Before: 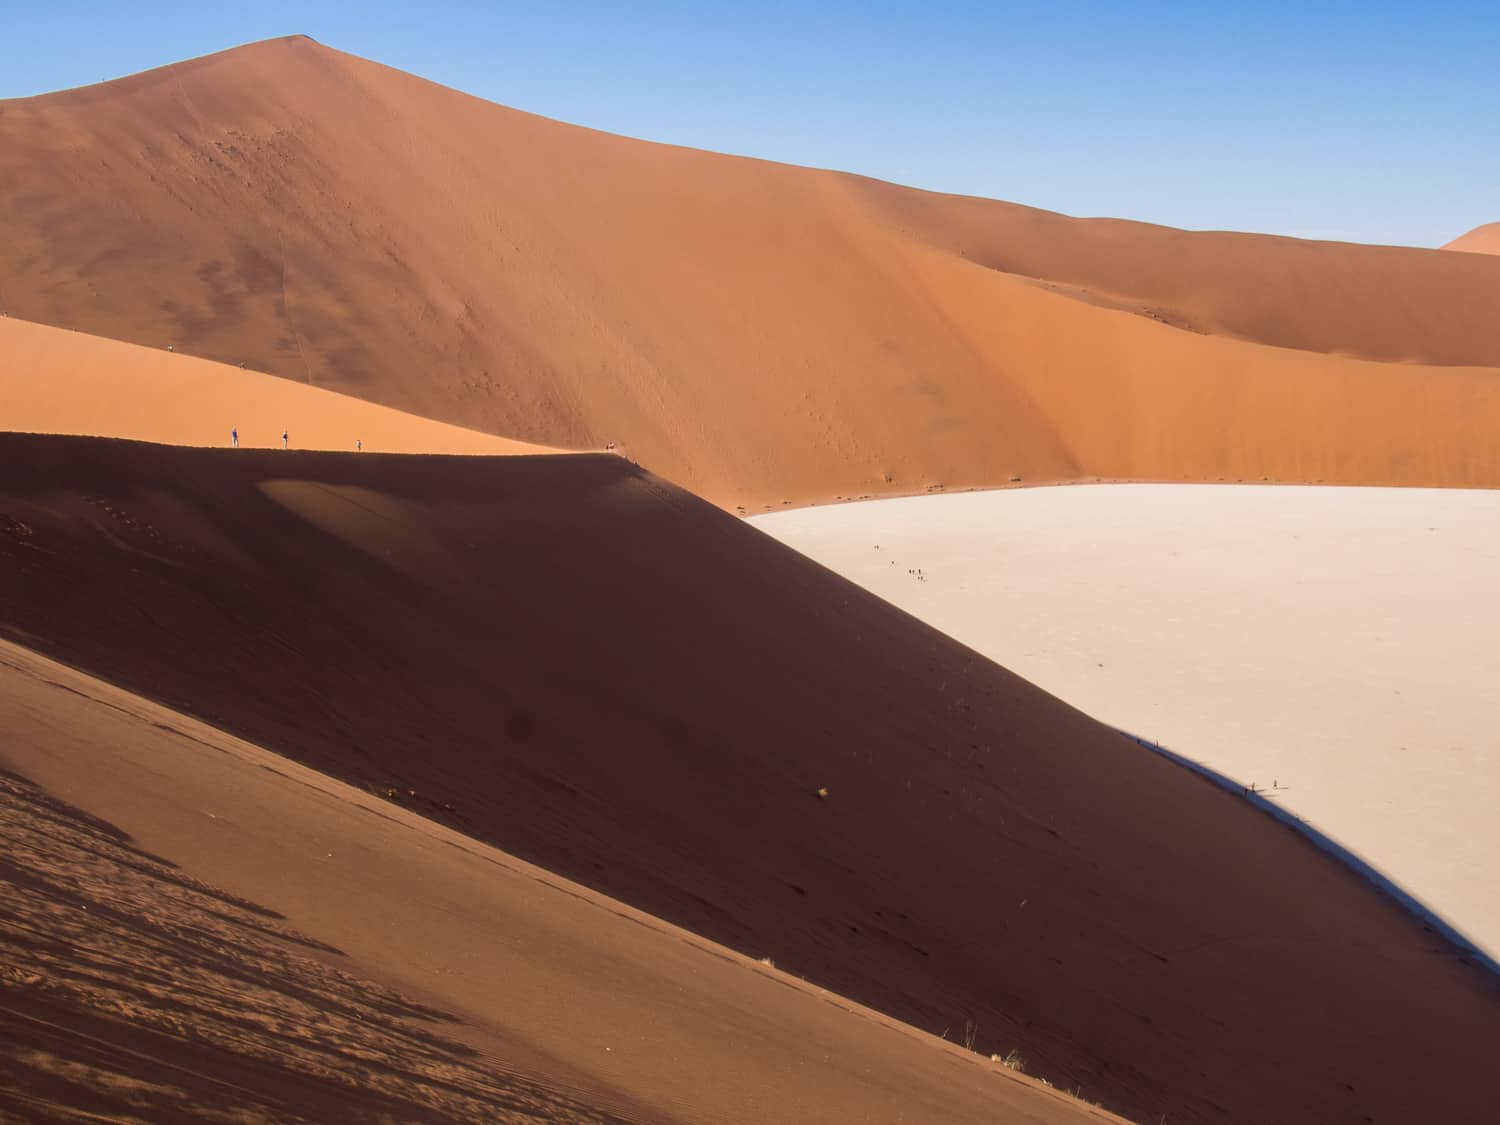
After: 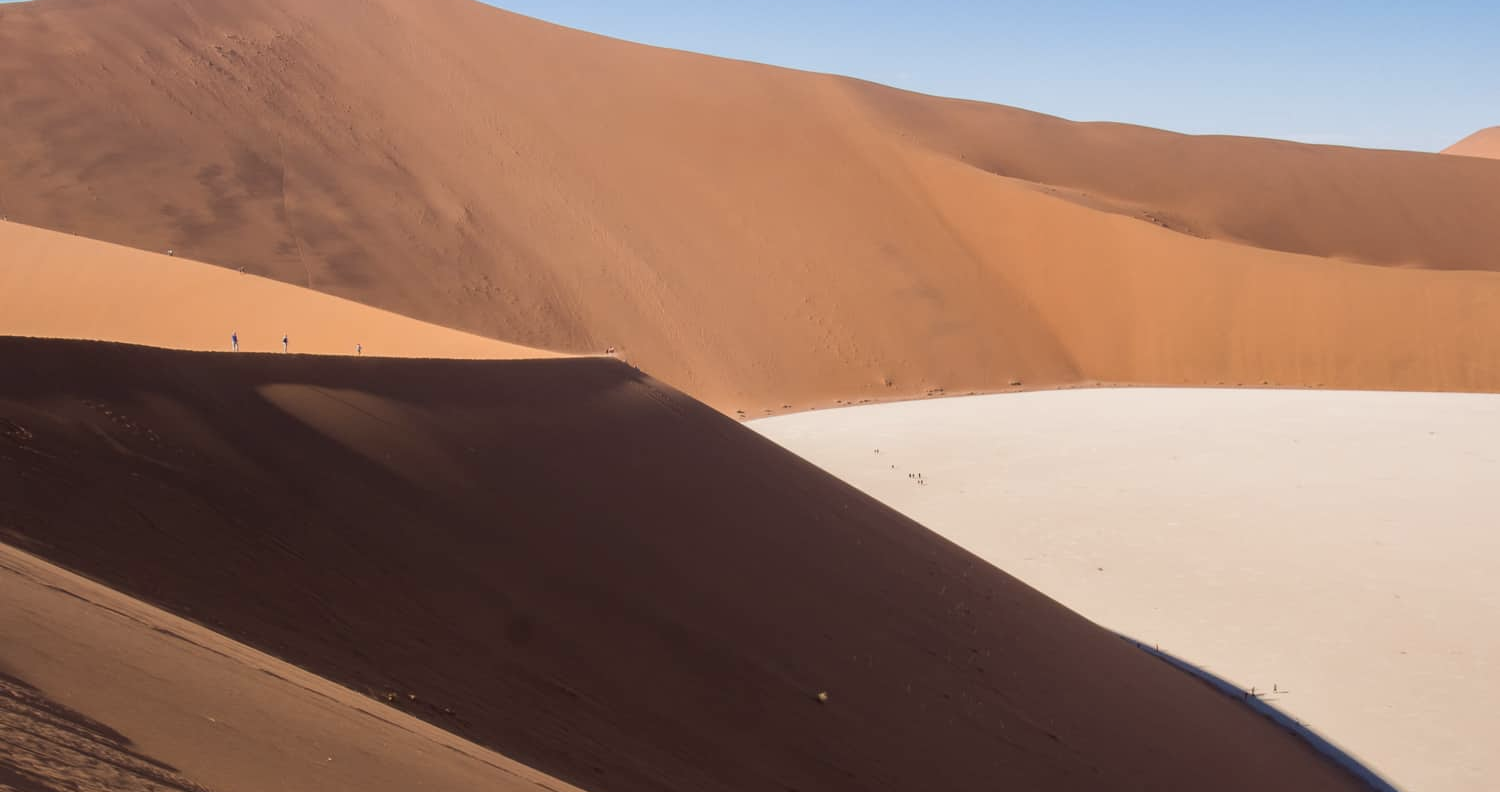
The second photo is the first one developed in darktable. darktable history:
crop and rotate: top 8.546%, bottom 21.044%
color correction: highlights b* -0.007, saturation 0.856
